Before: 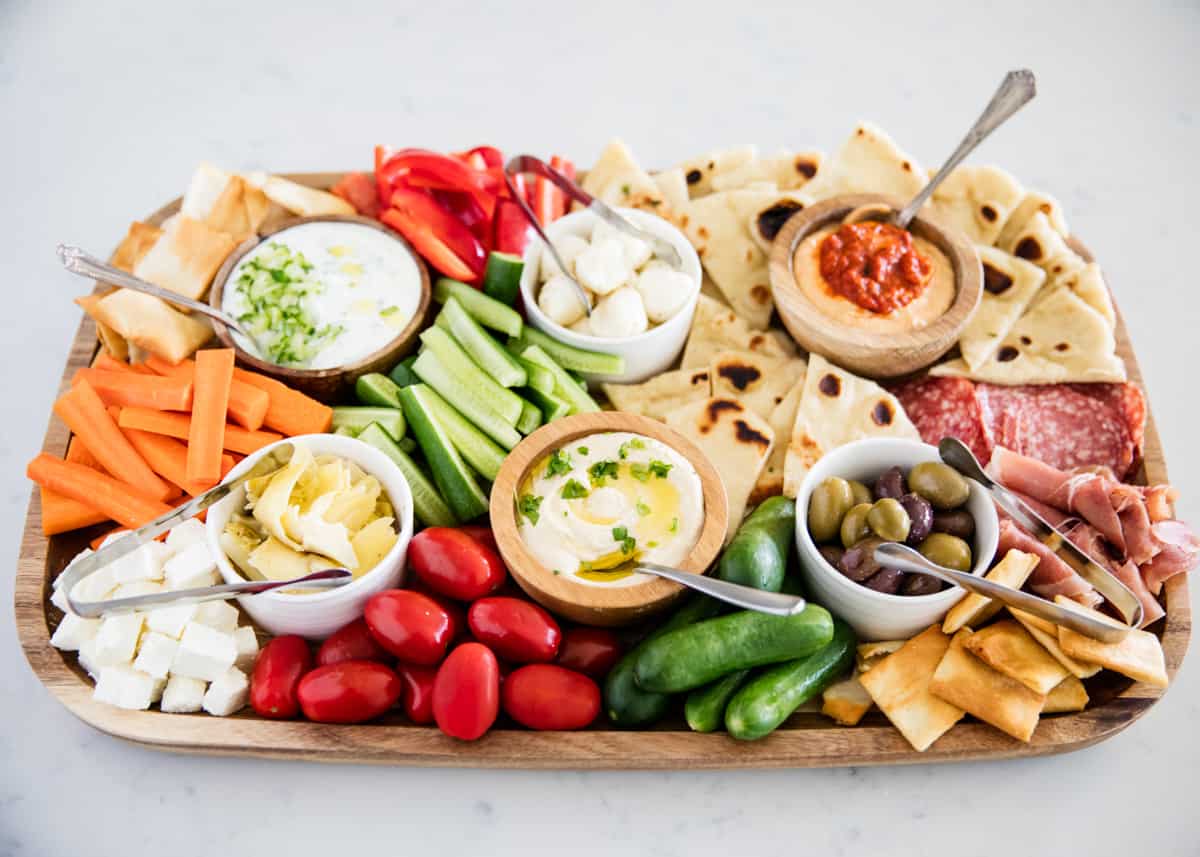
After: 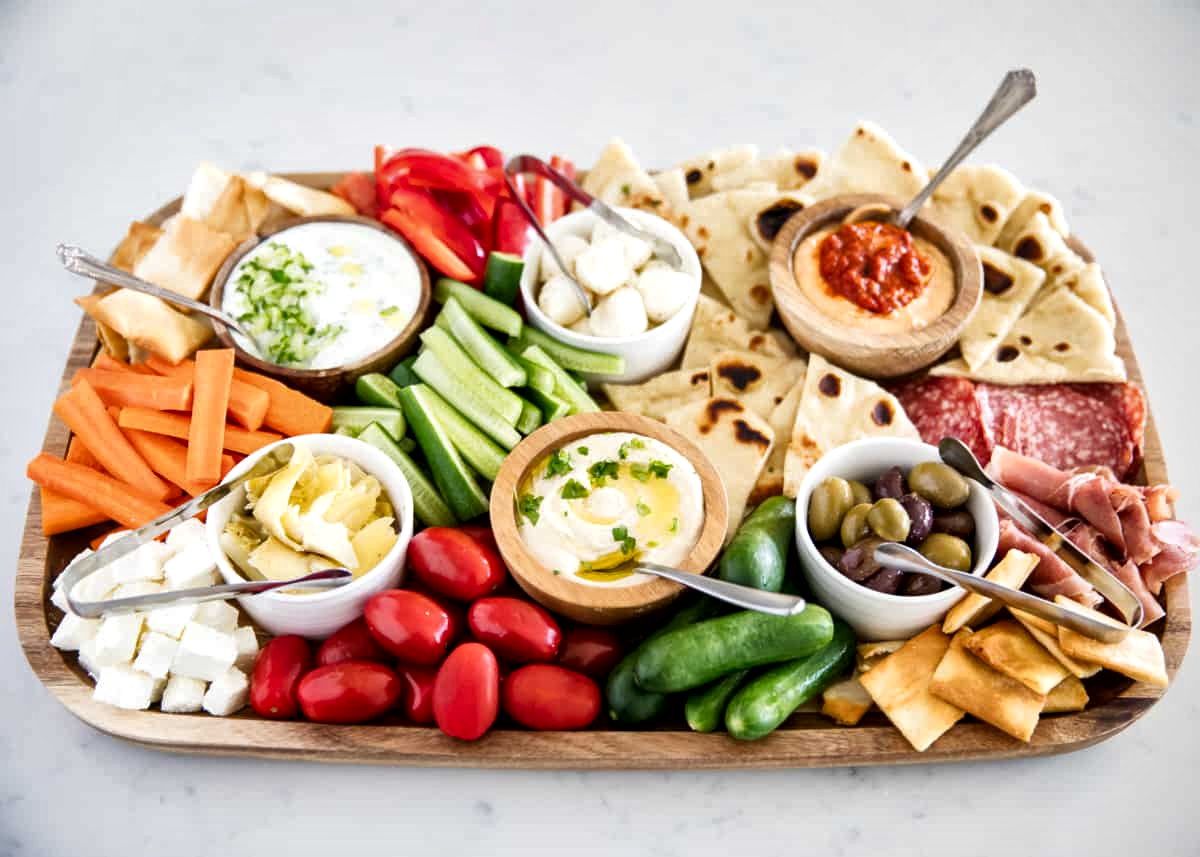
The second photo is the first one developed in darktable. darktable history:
local contrast: mode bilateral grid, contrast 20, coarseness 51, detail 172%, midtone range 0.2
